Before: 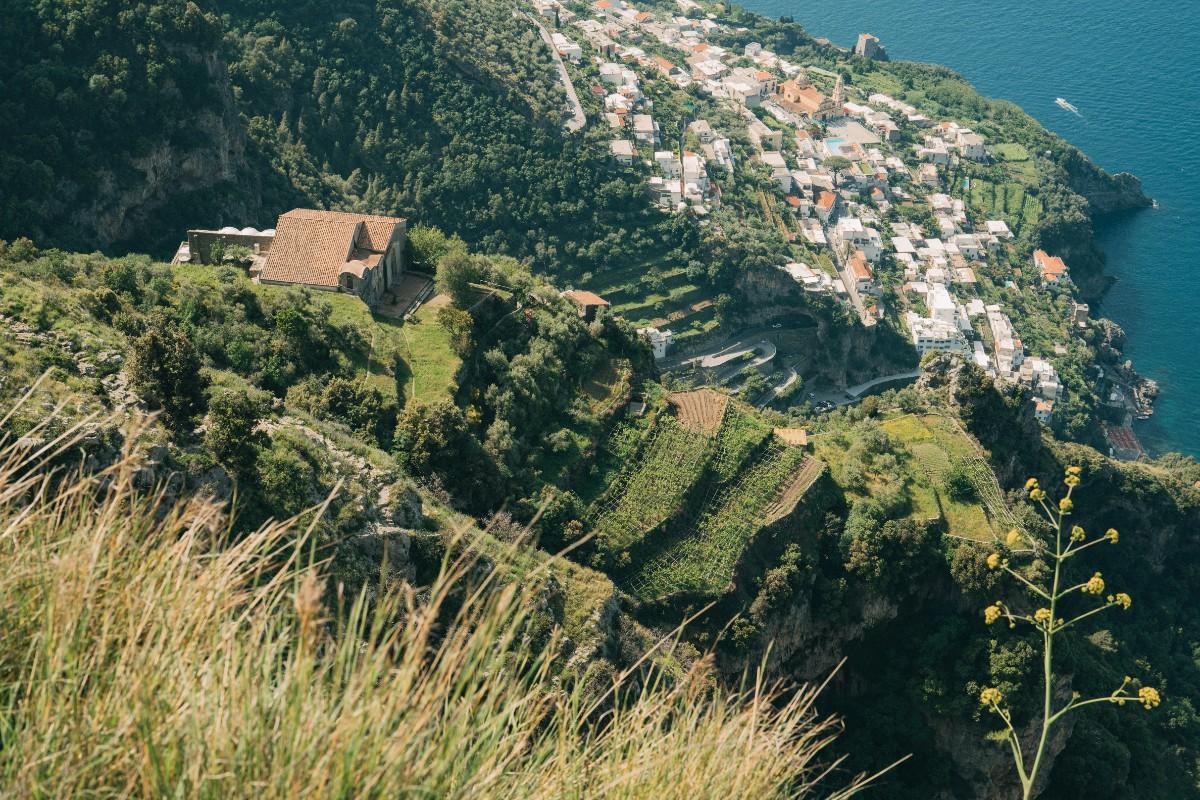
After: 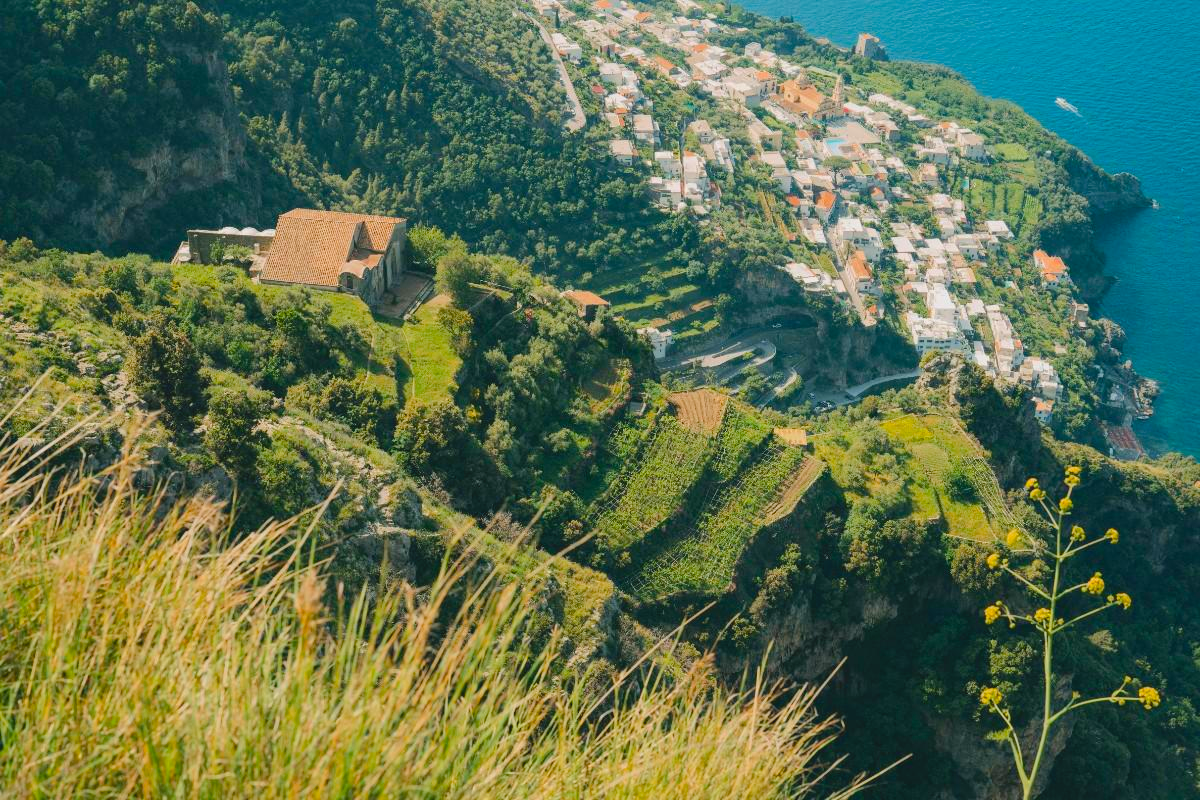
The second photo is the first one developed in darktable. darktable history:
color balance rgb: perceptual saturation grading › global saturation 25%, perceptual brilliance grading › mid-tones 10%, perceptual brilliance grading › shadows 15%, global vibrance 20%
contrast brightness saturation: contrast -0.11
